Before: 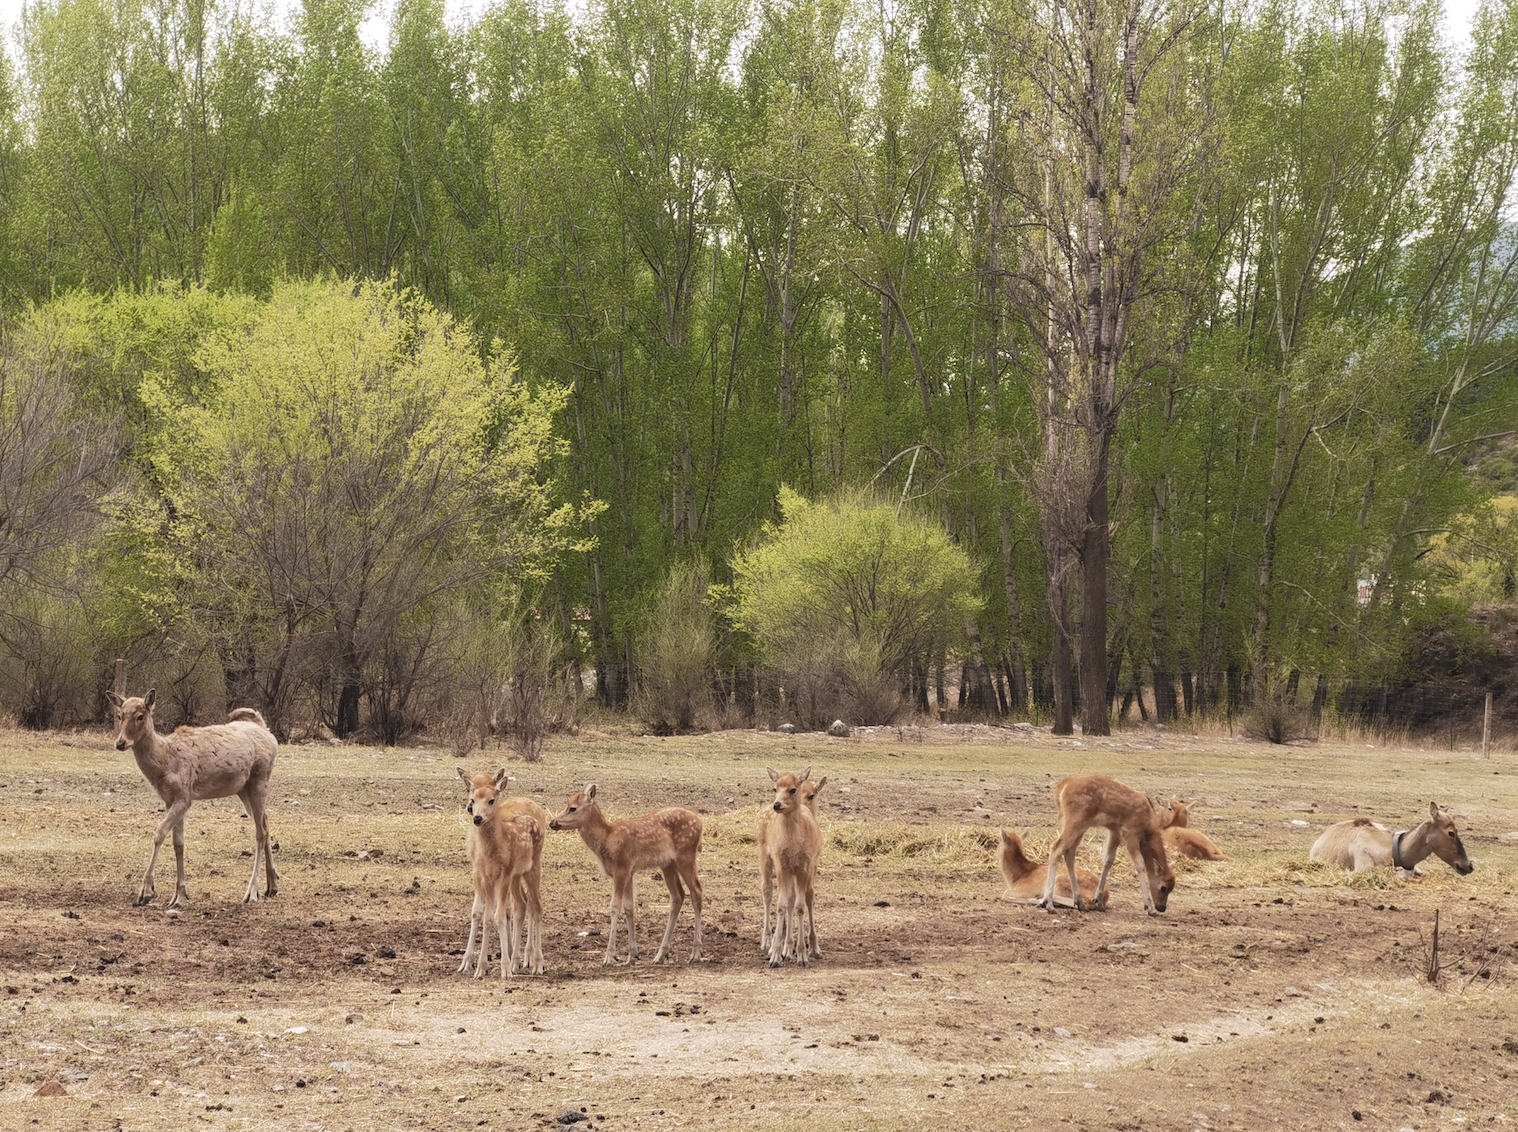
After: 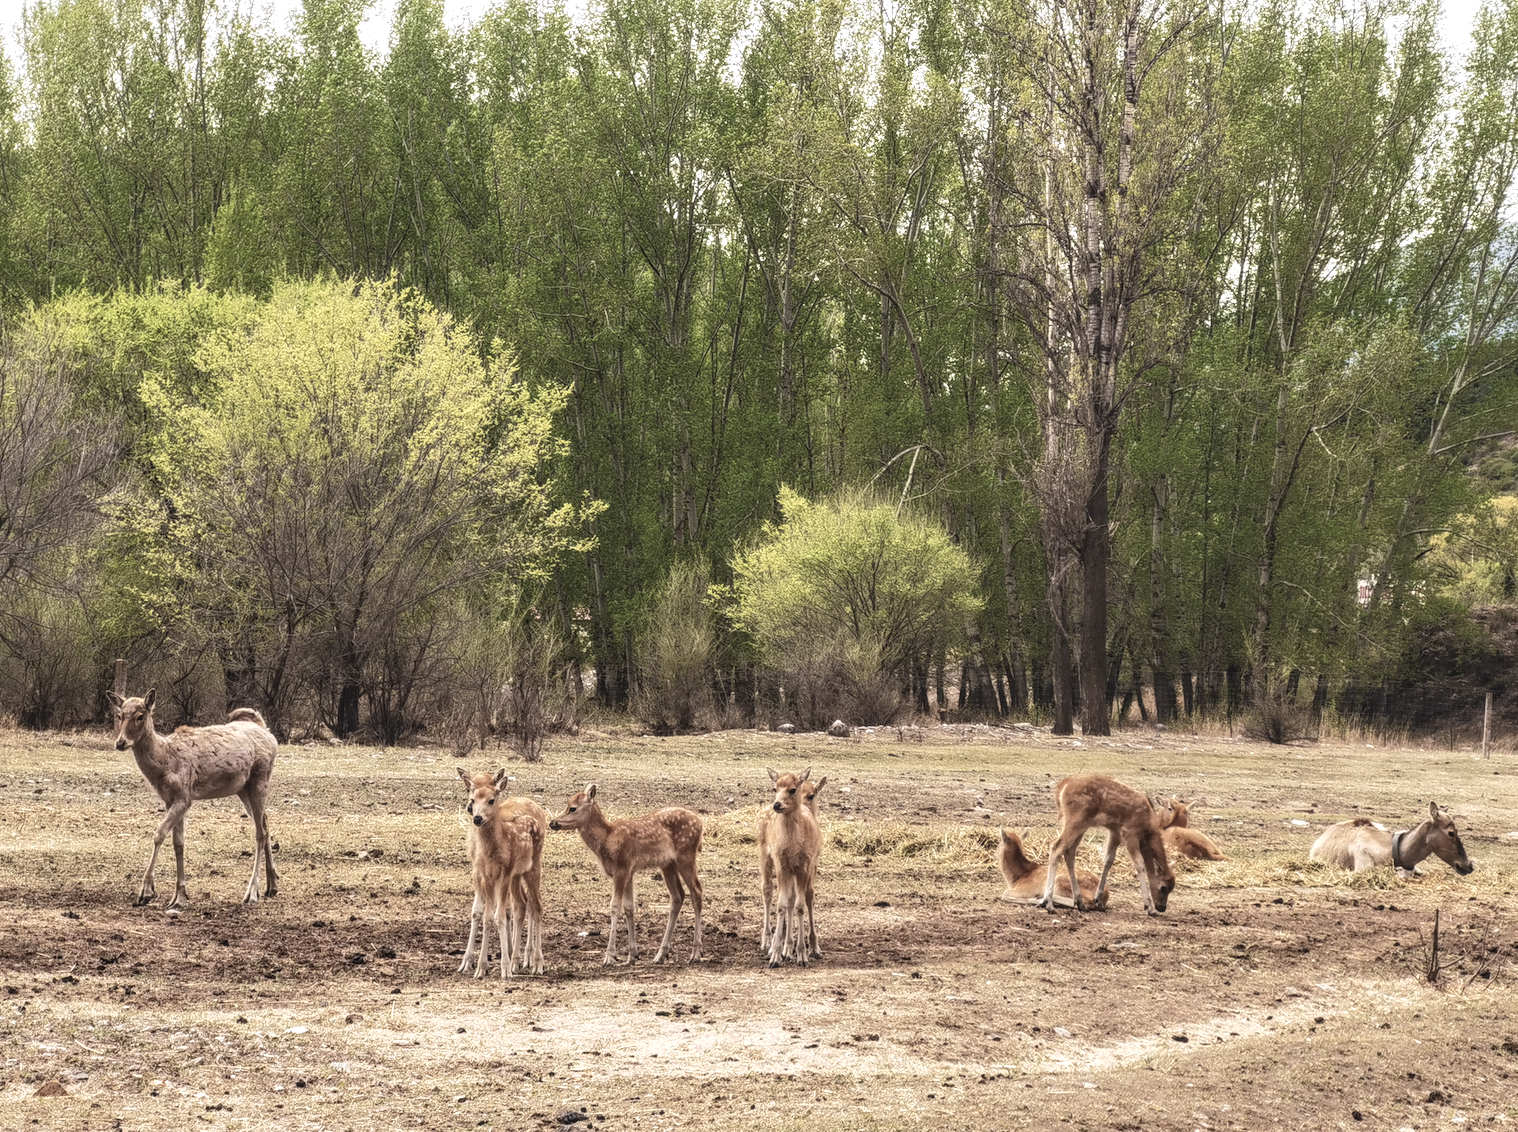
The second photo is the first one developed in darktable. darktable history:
local contrast: highlights 63%, shadows 54%, detail 169%, midtone range 0.509
exposure: black level correction -0.03, compensate highlight preservation false
